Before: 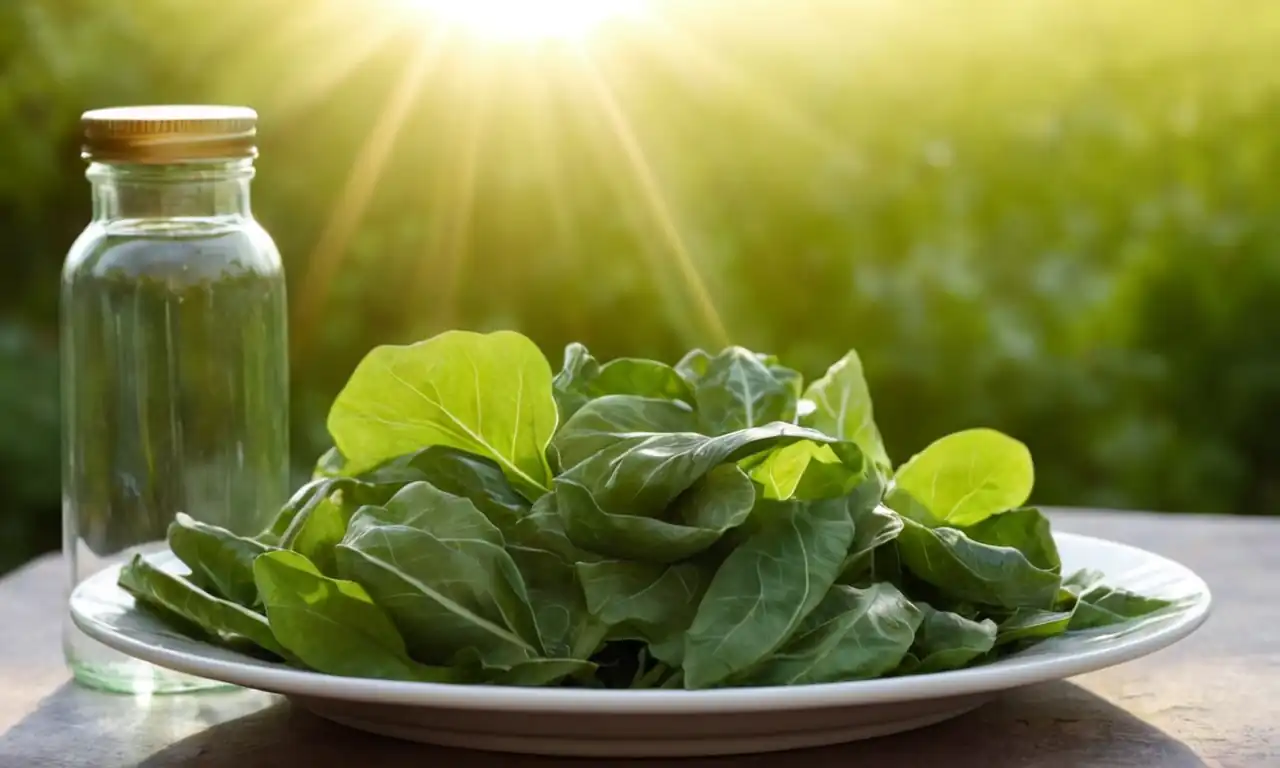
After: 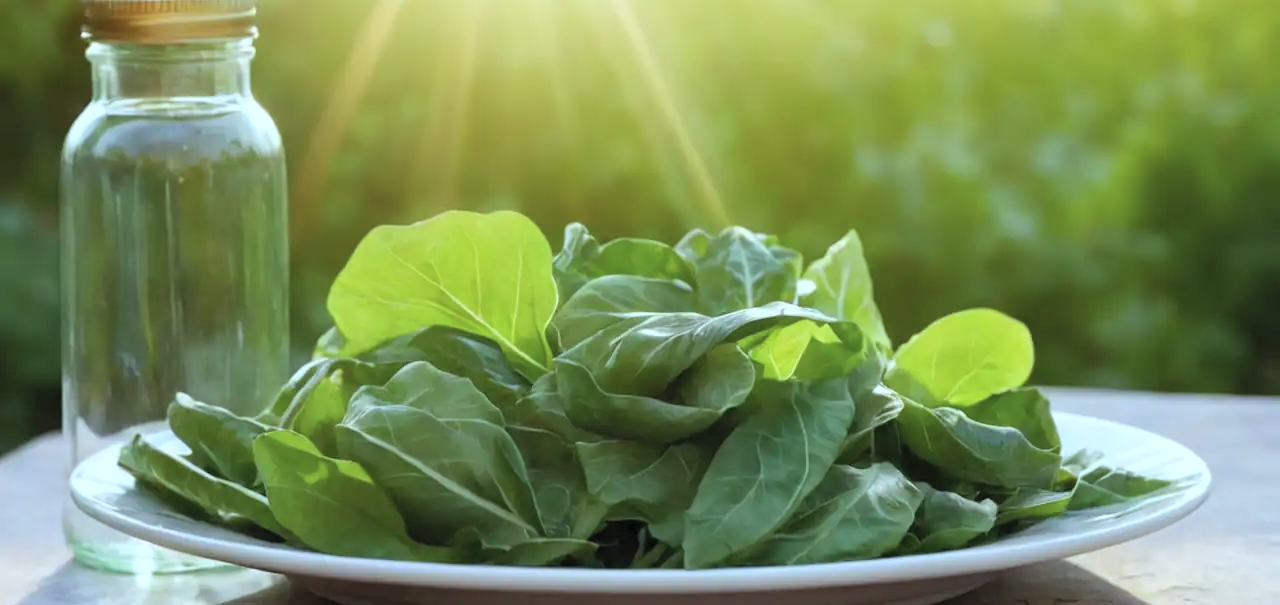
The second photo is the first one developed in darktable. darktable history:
contrast brightness saturation: brightness 0.144
color calibration: gray › normalize channels true, illuminant F (fluorescent), F source F9 (Cool White Deluxe 4150 K) – high CRI, x 0.374, y 0.373, temperature 4148.62 K, gamut compression 0.022
crop and rotate: top 15.735%, bottom 5.459%
